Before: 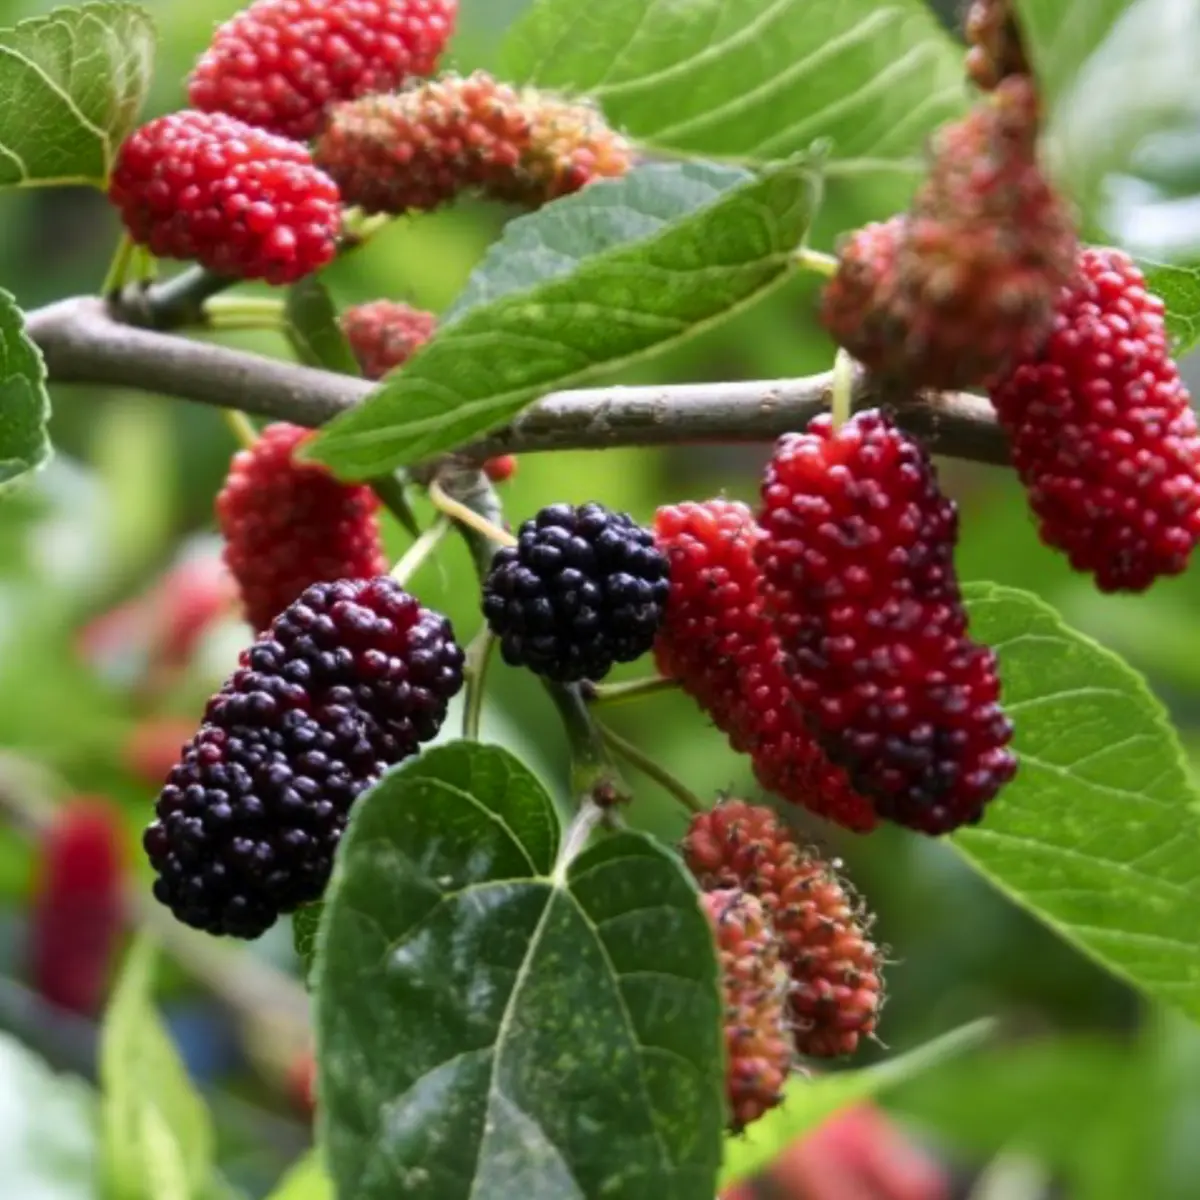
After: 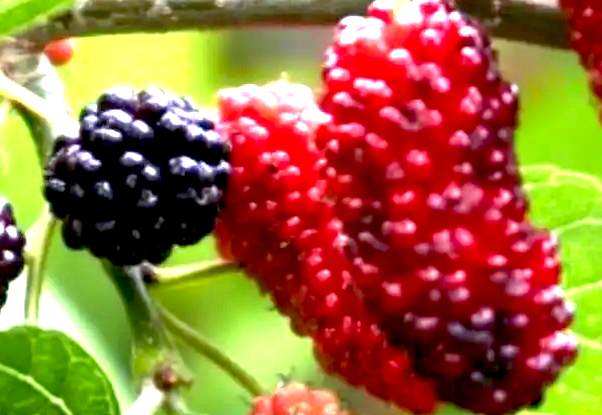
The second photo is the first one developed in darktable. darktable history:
exposure: black level correction 0.005, exposure 2.084 EV, compensate highlight preservation false
crop: left 36.607%, top 34.735%, right 13.146%, bottom 30.611%
